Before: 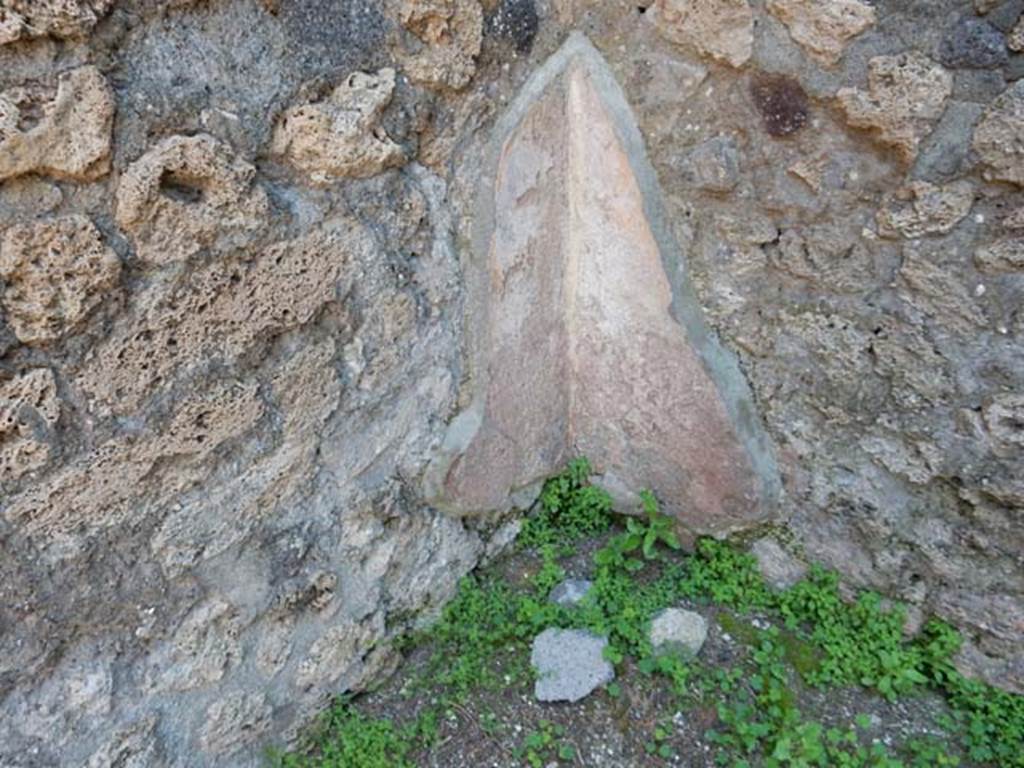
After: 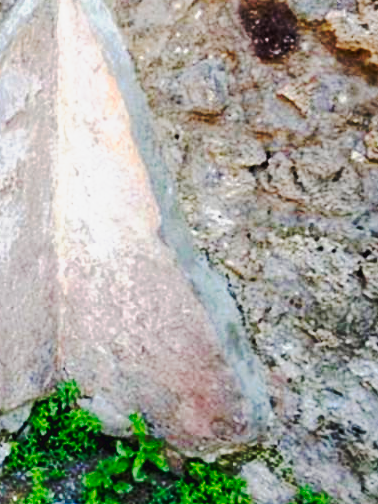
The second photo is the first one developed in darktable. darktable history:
white balance: emerald 1
tone curve: curves: ch0 [(0, 0) (0.003, 0.043) (0.011, 0.043) (0.025, 0.035) (0.044, 0.042) (0.069, 0.035) (0.1, 0.03) (0.136, 0.017) (0.177, 0.03) (0.224, 0.06) (0.277, 0.118) (0.335, 0.189) (0.399, 0.297) (0.468, 0.483) (0.543, 0.631) (0.623, 0.746) (0.709, 0.823) (0.801, 0.944) (0.898, 0.966) (1, 1)], preserve colors none
crop and rotate: left 49.936%, top 10.094%, right 13.136%, bottom 24.256%
